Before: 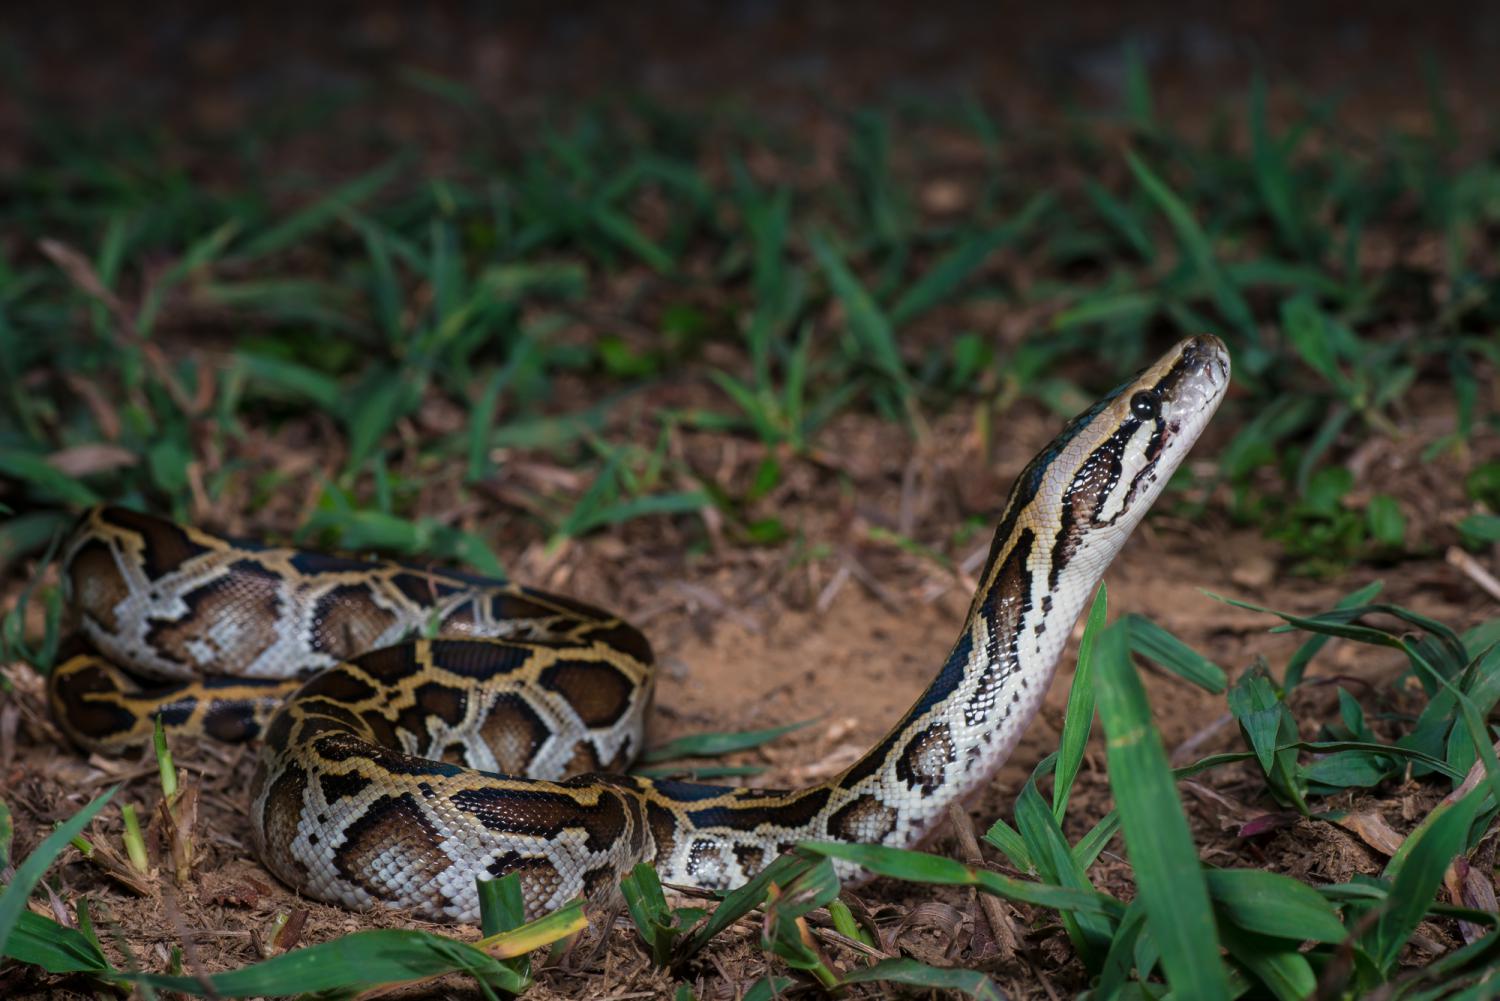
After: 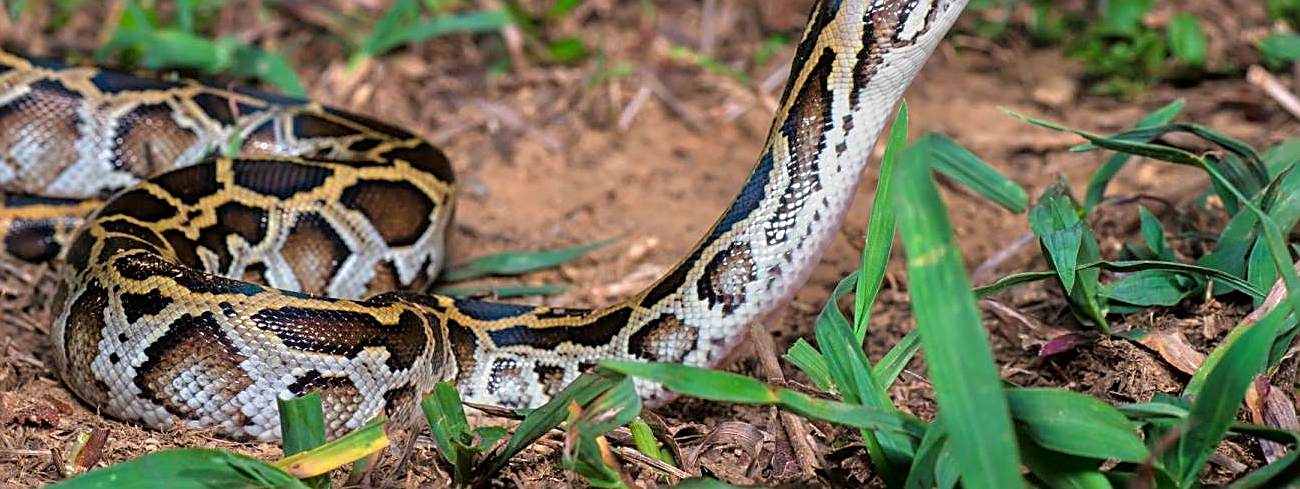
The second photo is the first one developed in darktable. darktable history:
sharpen: amount 0.75
tone equalizer: -7 EV 0.15 EV, -6 EV 0.6 EV, -5 EV 1.15 EV, -4 EV 1.33 EV, -3 EV 1.15 EV, -2 EV 0.6 EV, -1 EV 0.15 EV, mask exposure compensation -0.5 EV
contrast brightness saturation: saturation 0.1
crop and rotate: left 13.306%, top 48.129%, bottom 2.928%
